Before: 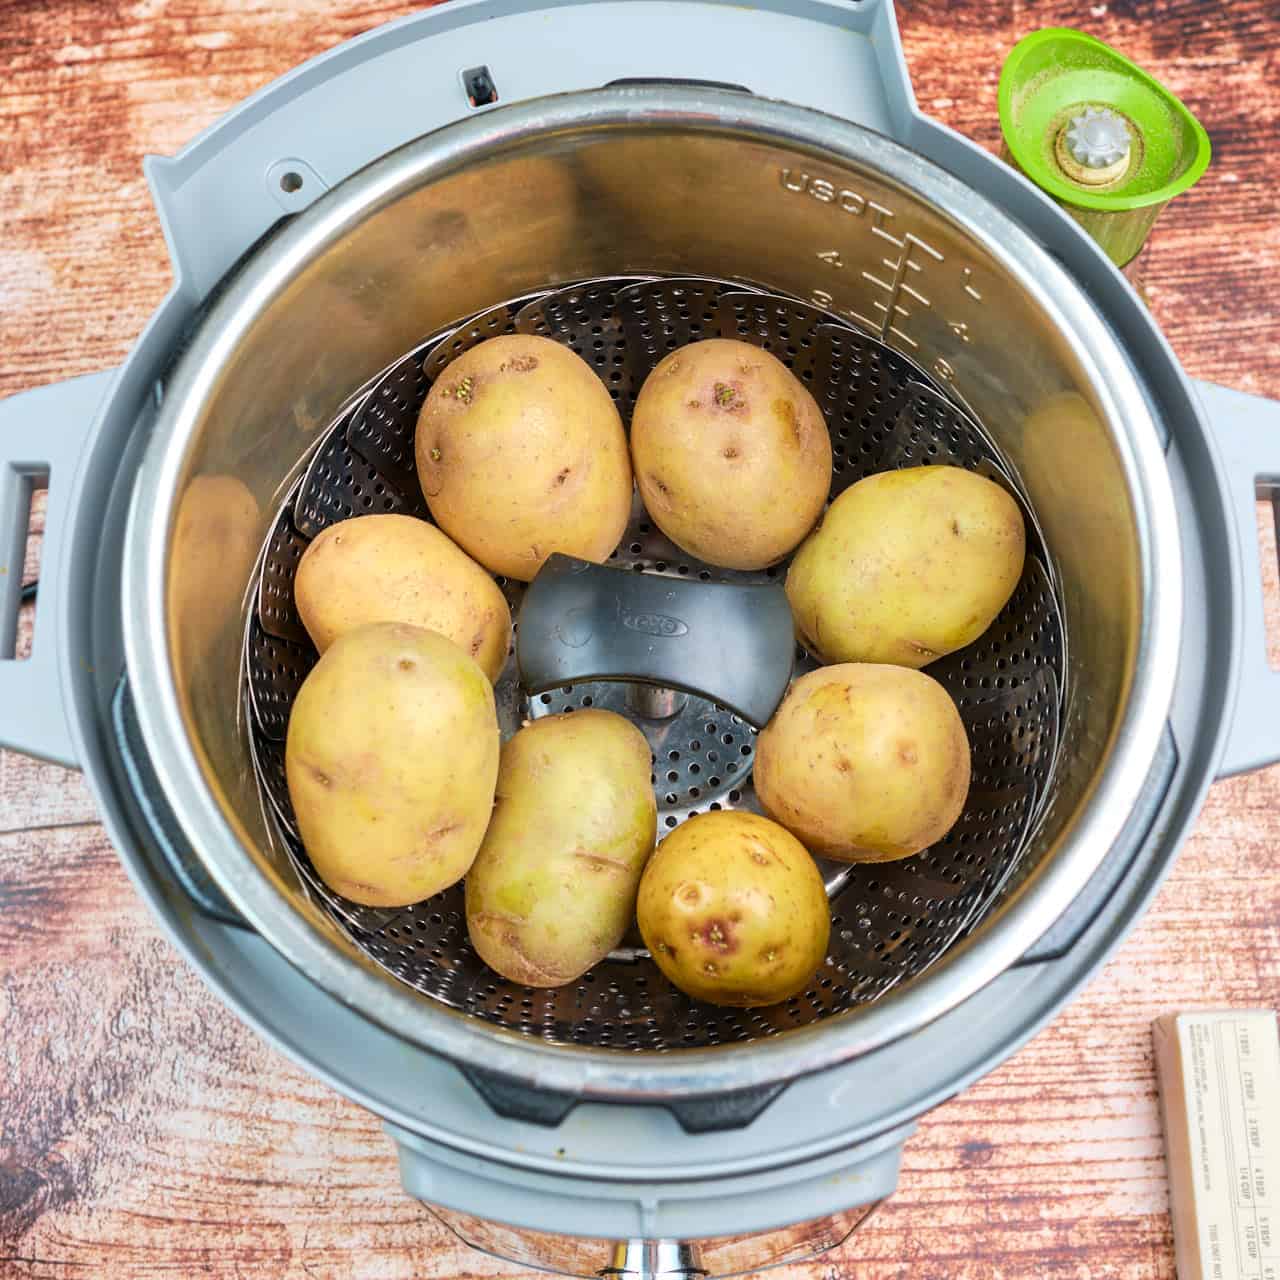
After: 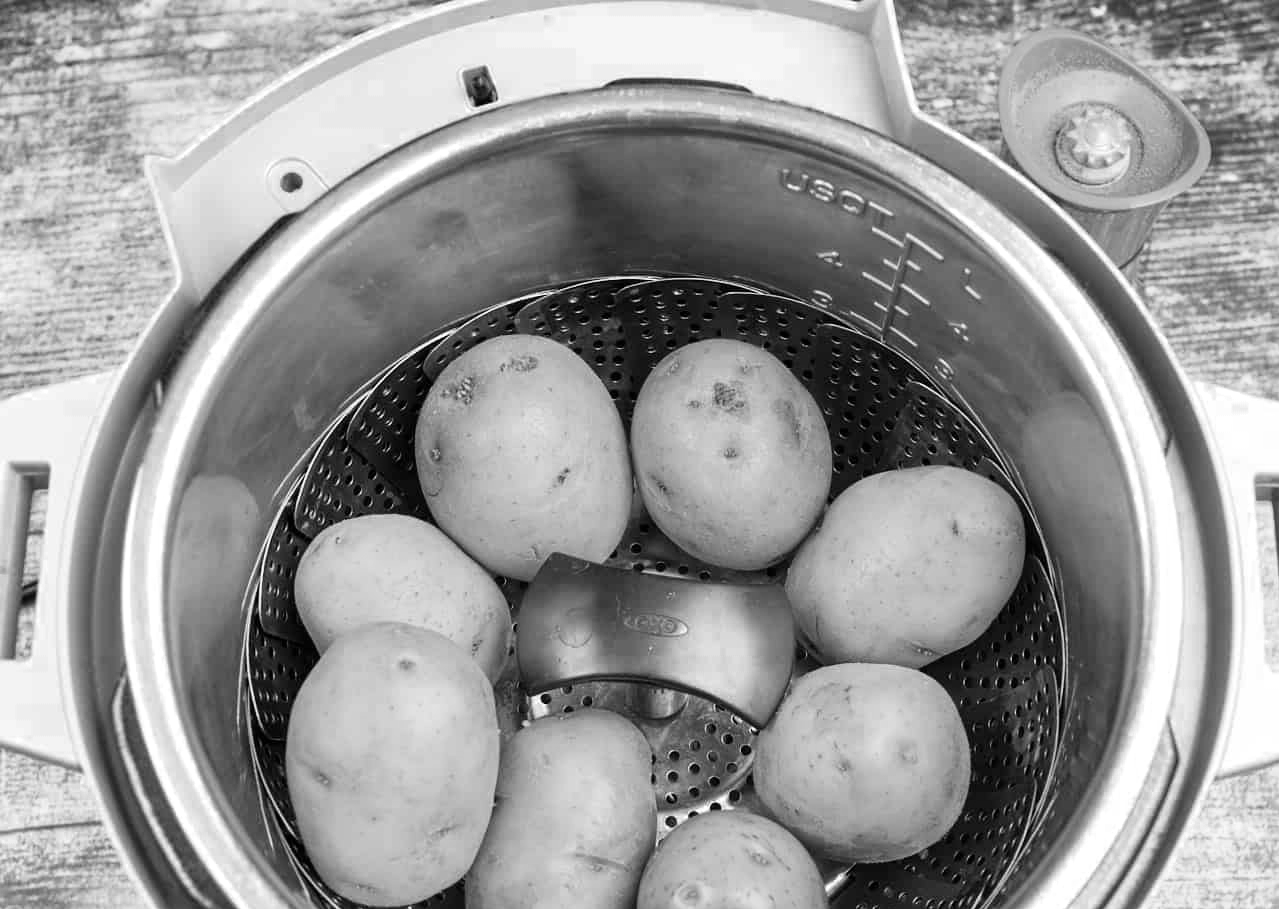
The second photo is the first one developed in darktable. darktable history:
crop: right 0.001%, bottom 28.925%
contrast brightness saturation: contrast 0.081, saturation 0.016
color zones: curves: ch0 [(0, 0.613) (0.01, 0.613) (0.245, 0.448) (0.498, 0.529) (0.642, 0.665) (0.879, 0.777) (0.99, 0.613)]; ch1 [(0, 0) (0.143, 0) (0.286, 0) (0.429, 0) (0.571, 0) (0.714, 0) (0.857, 0)]
